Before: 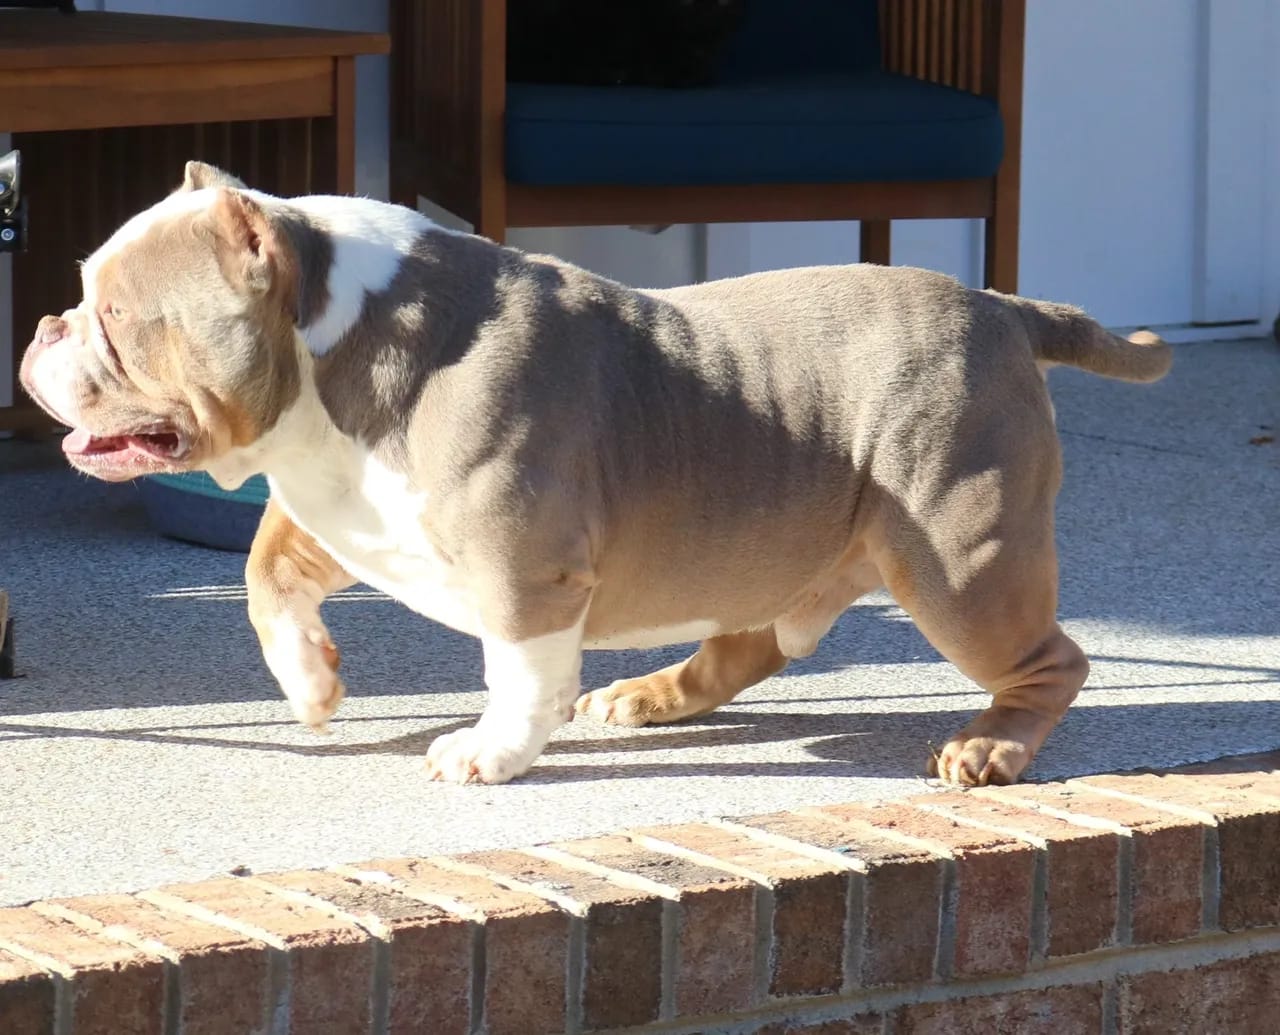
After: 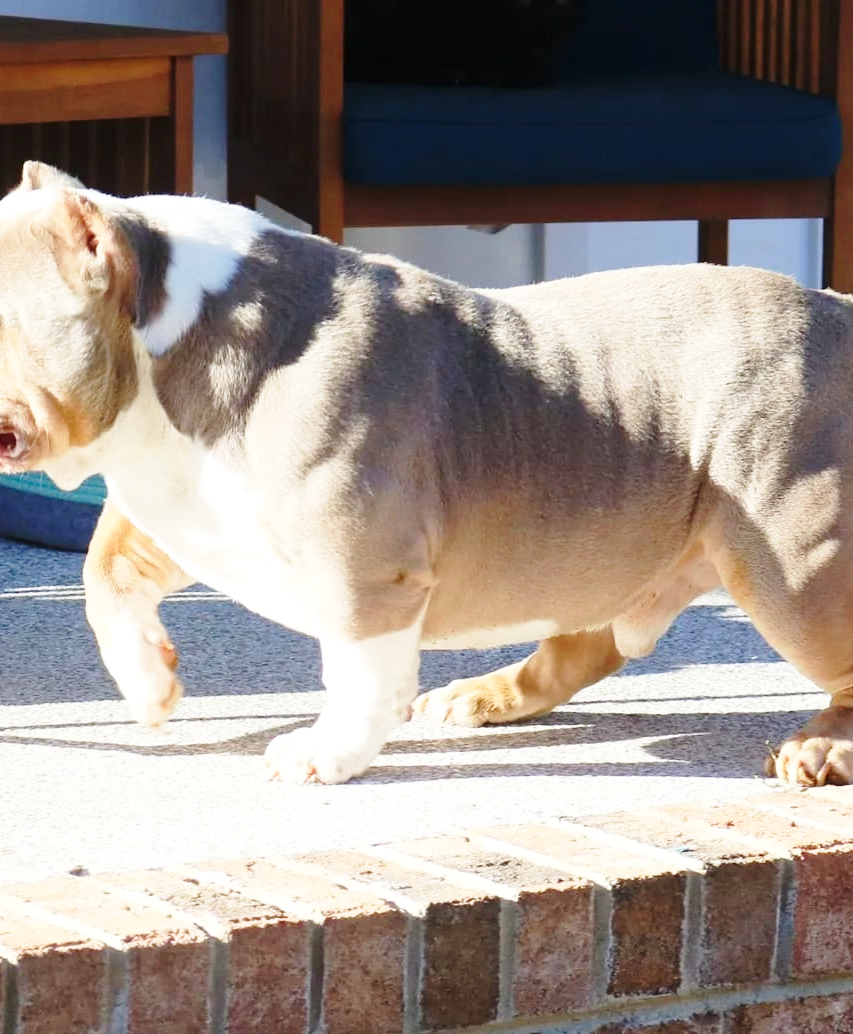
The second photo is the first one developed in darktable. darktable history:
crop and rotate: left 12.673%, right 20.66%
base curve: curves: ch0 [(0, 0) (0.028, 0.03) (0.121, 0.232) (0.46, 0.748) (0.859, 0.968) (1, 1)], preserve colors none
